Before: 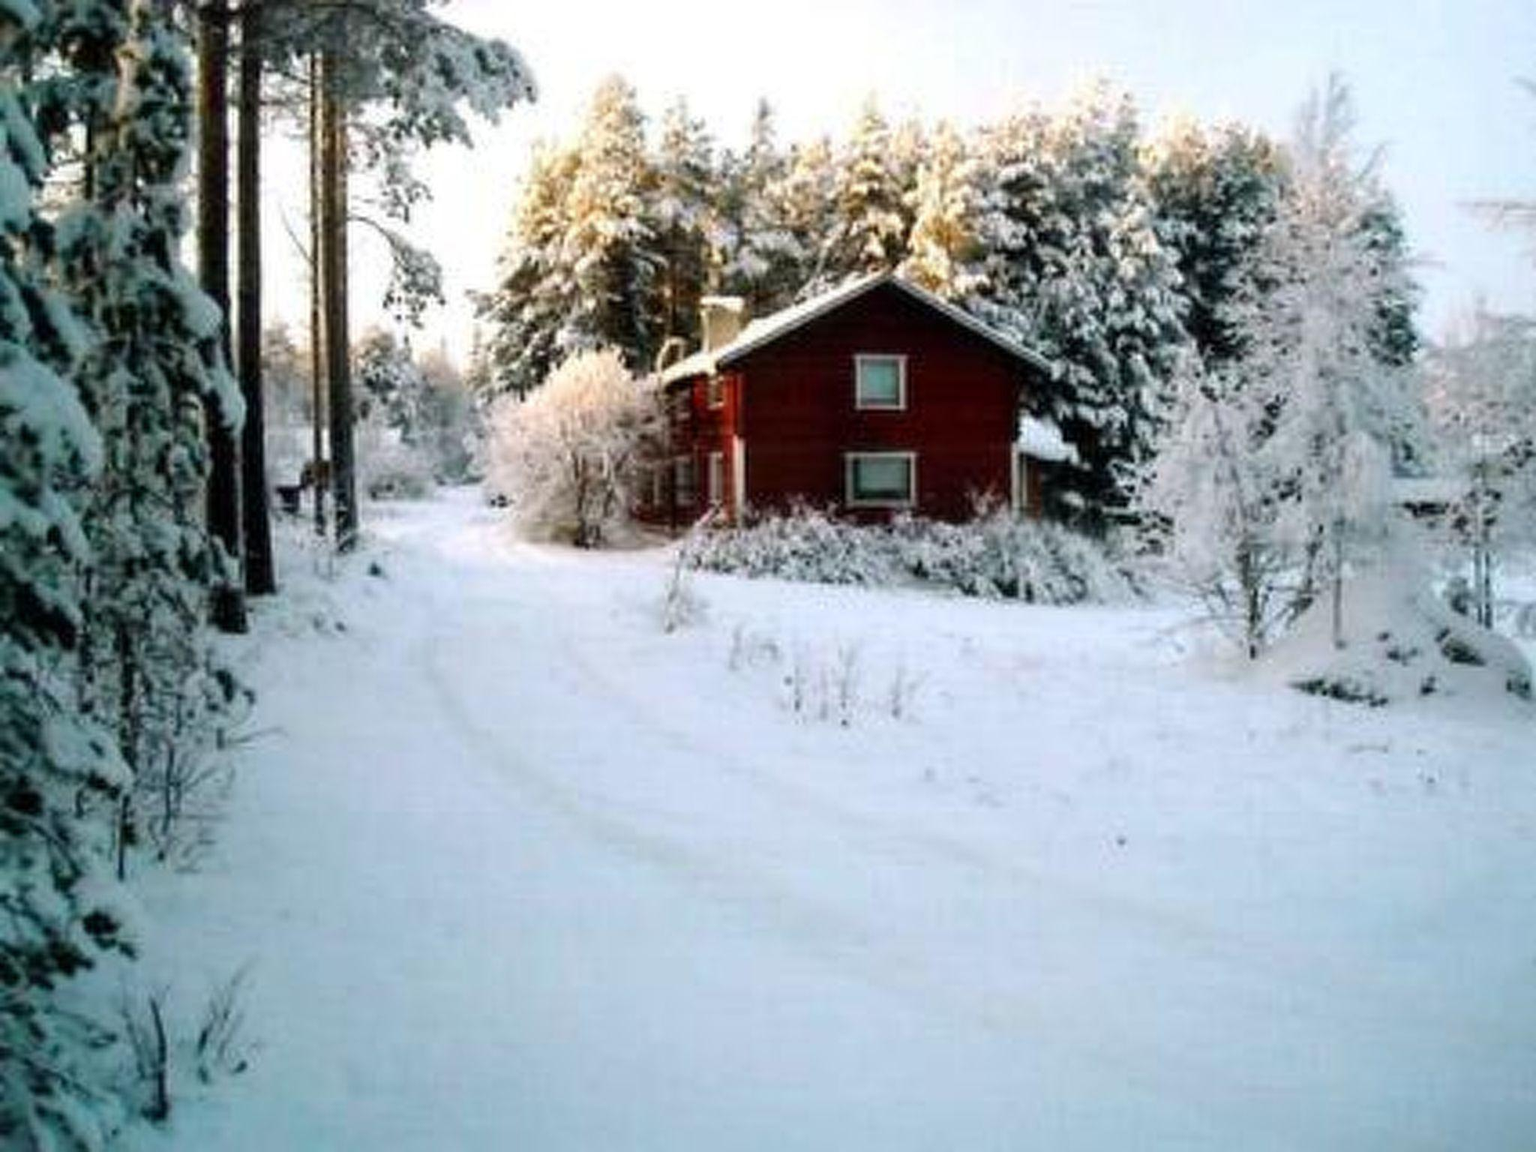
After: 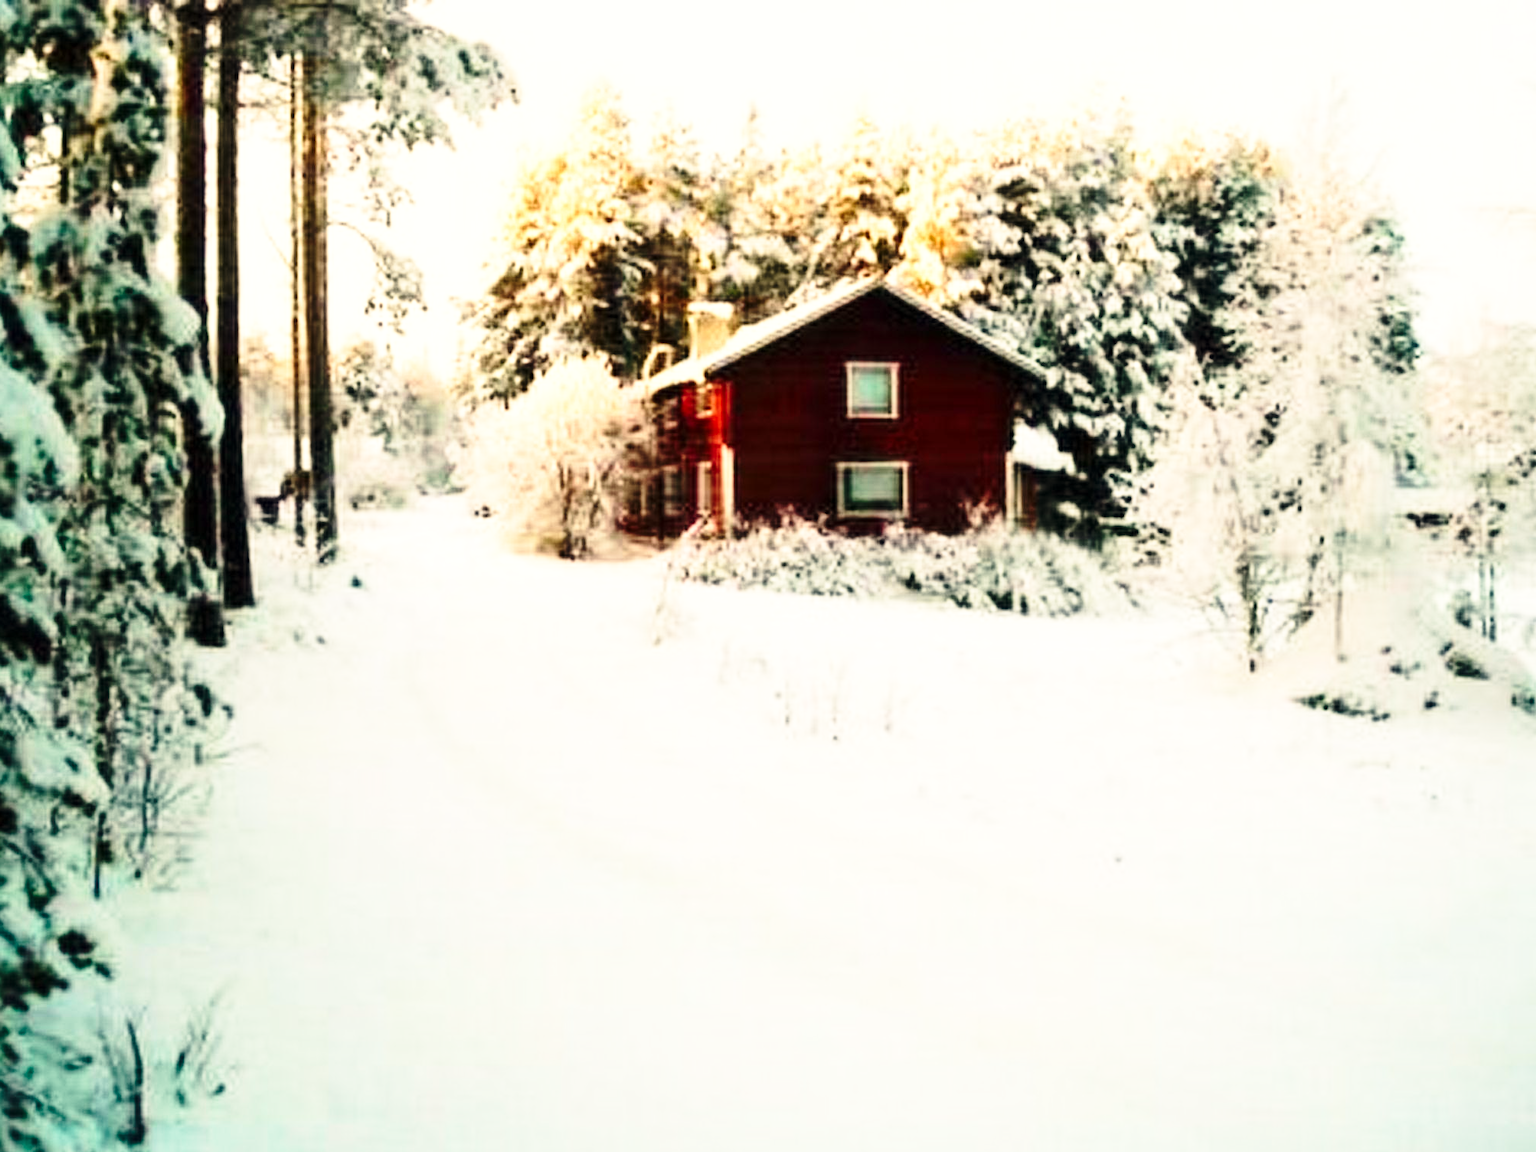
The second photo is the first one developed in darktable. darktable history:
white balance: red 1.123, blue 0.83
crop: left 1.743%, right 0.268%, bottom 2.011%
base curve: curves: ch0 [(0, 0) (0.026, 0.03) (0.109, 0.232) (0.351, 0.748) (0.669, 0.968) (1, 1)], preserve colors none
contrast brightness saturation: contrast 0.15, brightness 0.05
